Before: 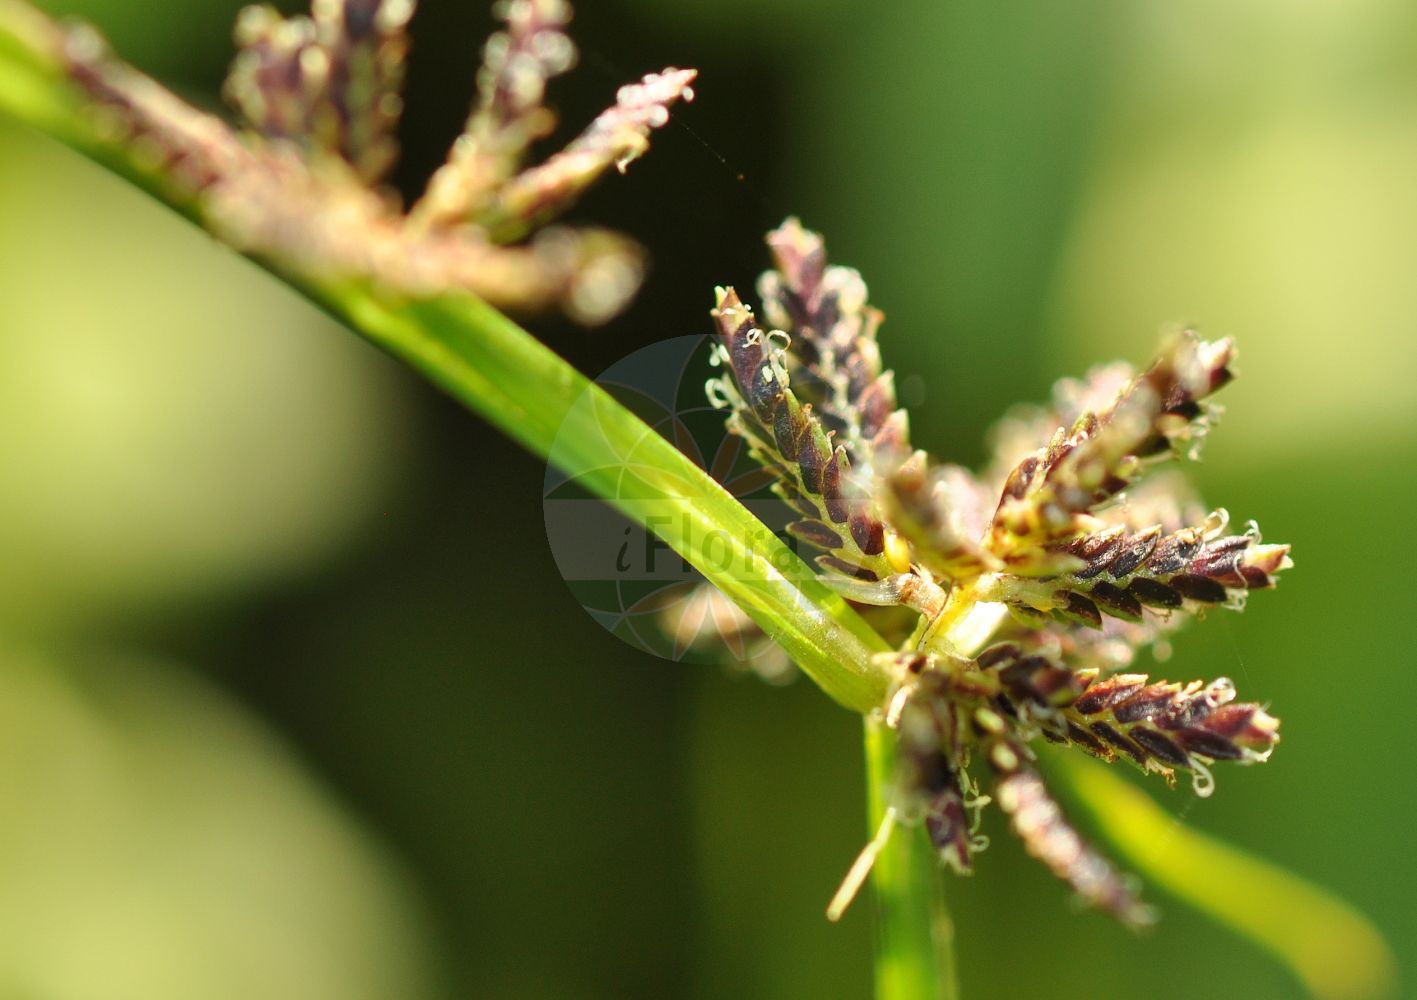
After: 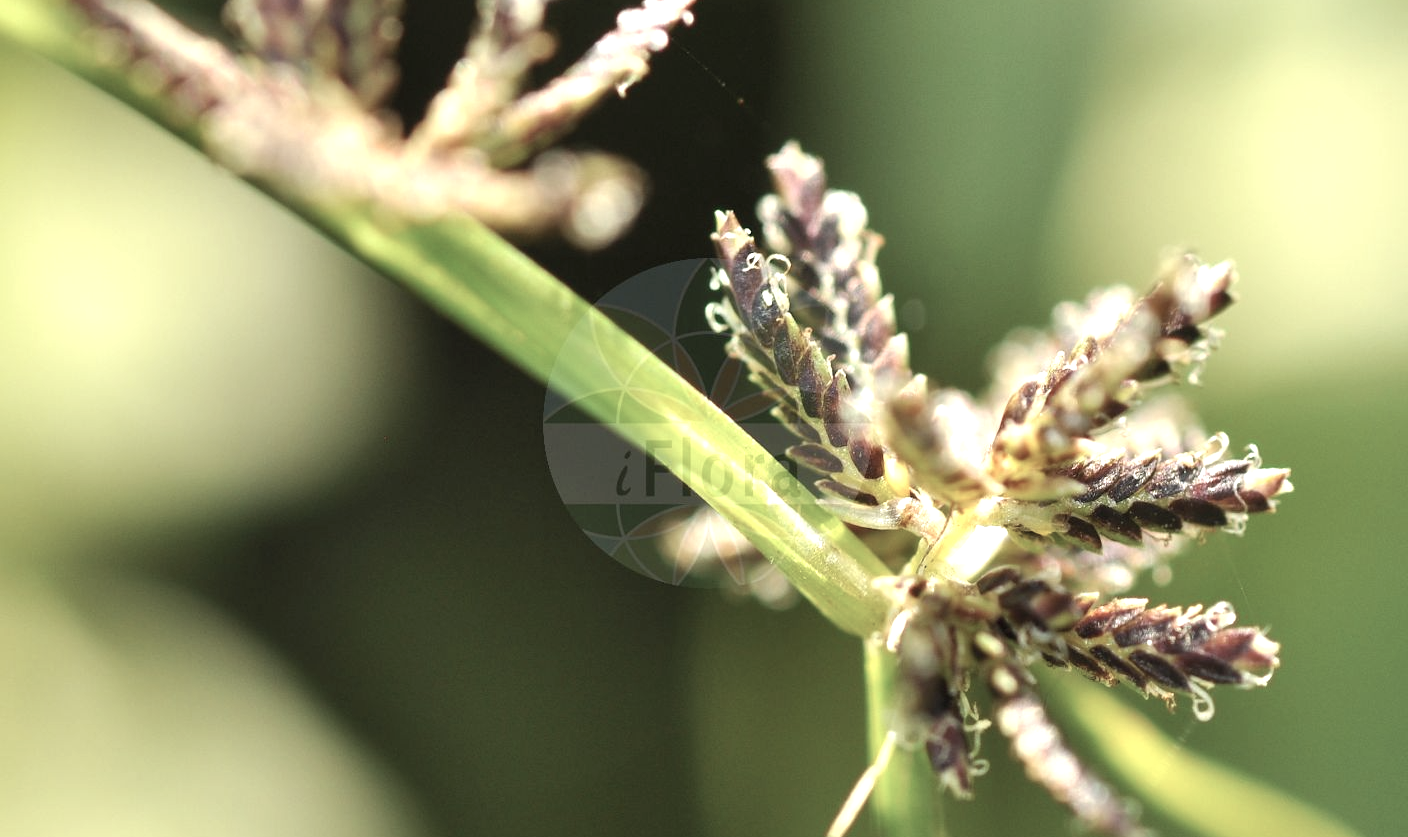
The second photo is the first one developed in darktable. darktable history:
exposure: exposure 0.566 EV, compensate highlight preservation false
color correction: saturation 0.57
crop: top 7.625%, bottom 8.027%
